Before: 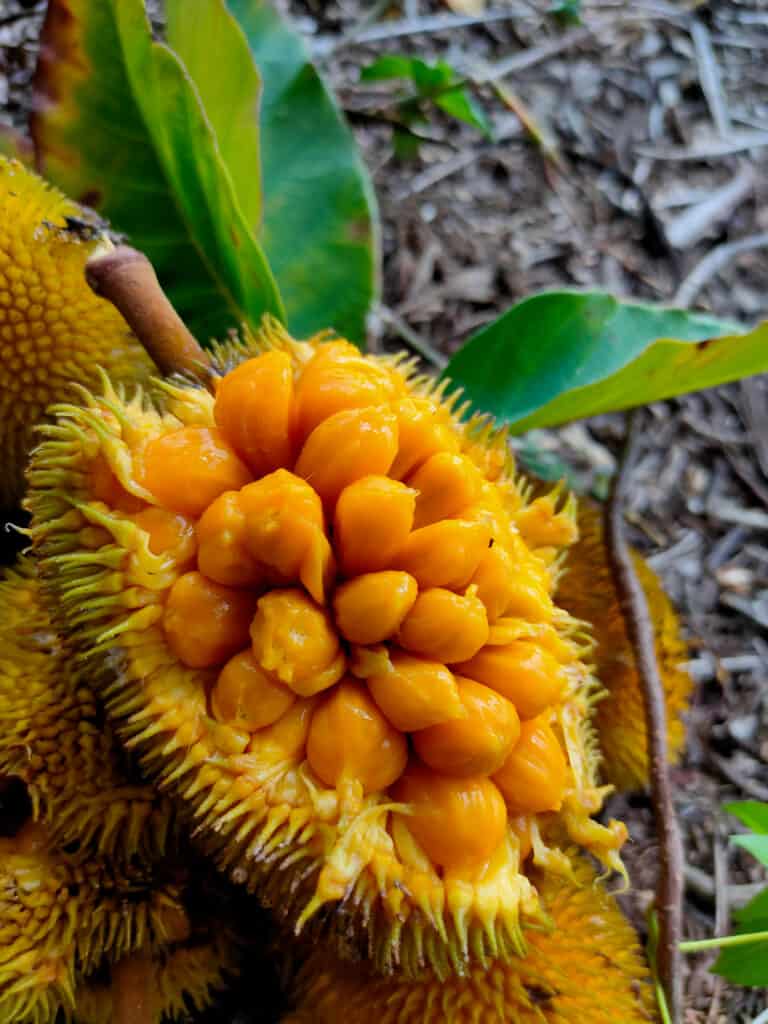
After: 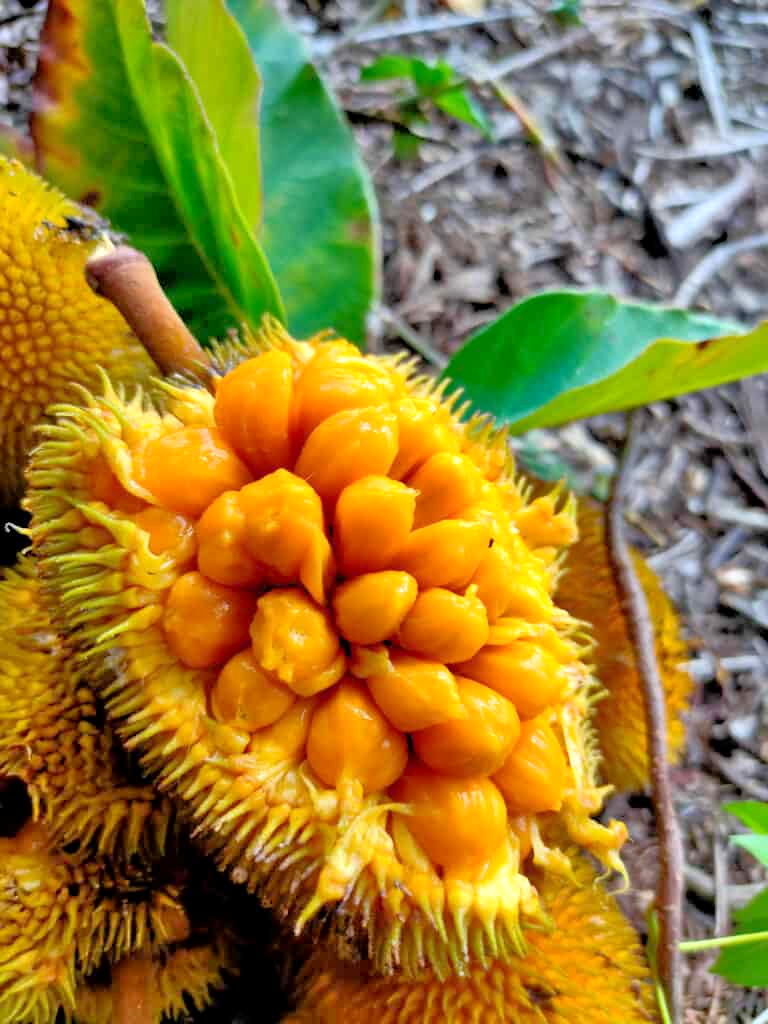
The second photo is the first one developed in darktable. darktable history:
tone equalizer: -7 EV 0.143 EV, -6 EV 0.566 EV, -5 EV 1.11 EV, -4 EV 1.35 EV, -3 EV 1.16 EV, -2 EV 0.6 EV, -1 EV 0.149 EV
exposure: black level correction 0.001, exposure 0.5 EV, compensate highlight preservation false
